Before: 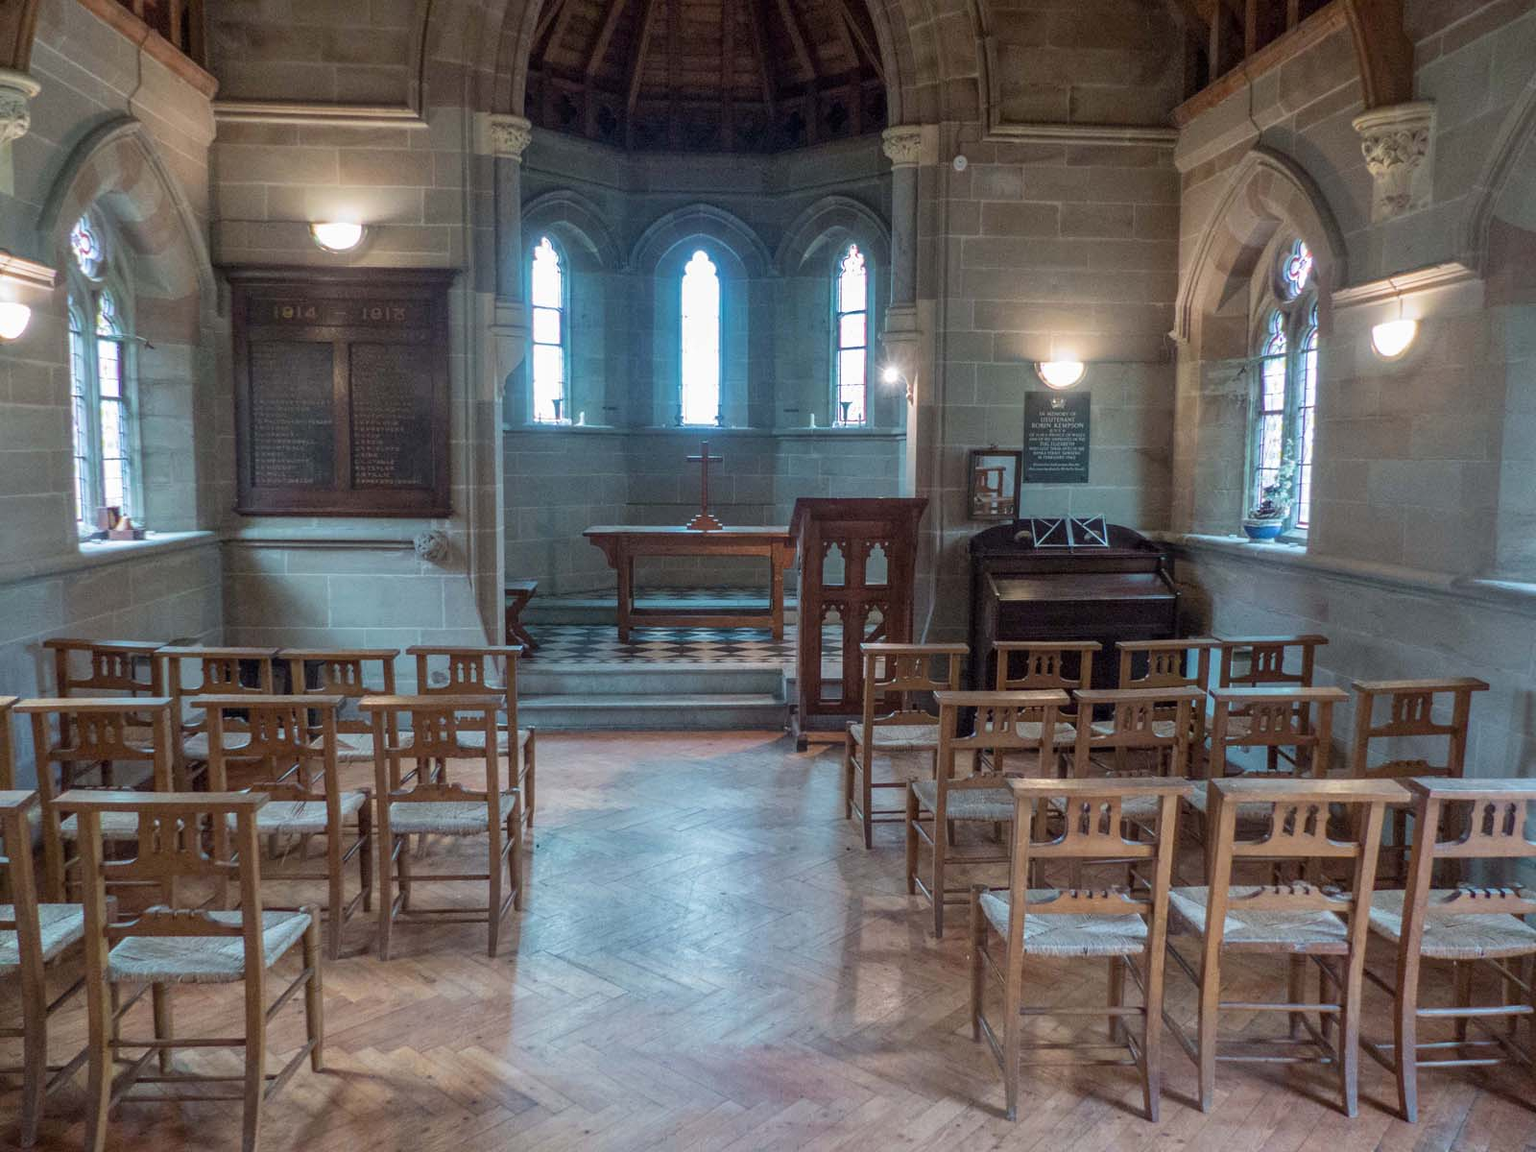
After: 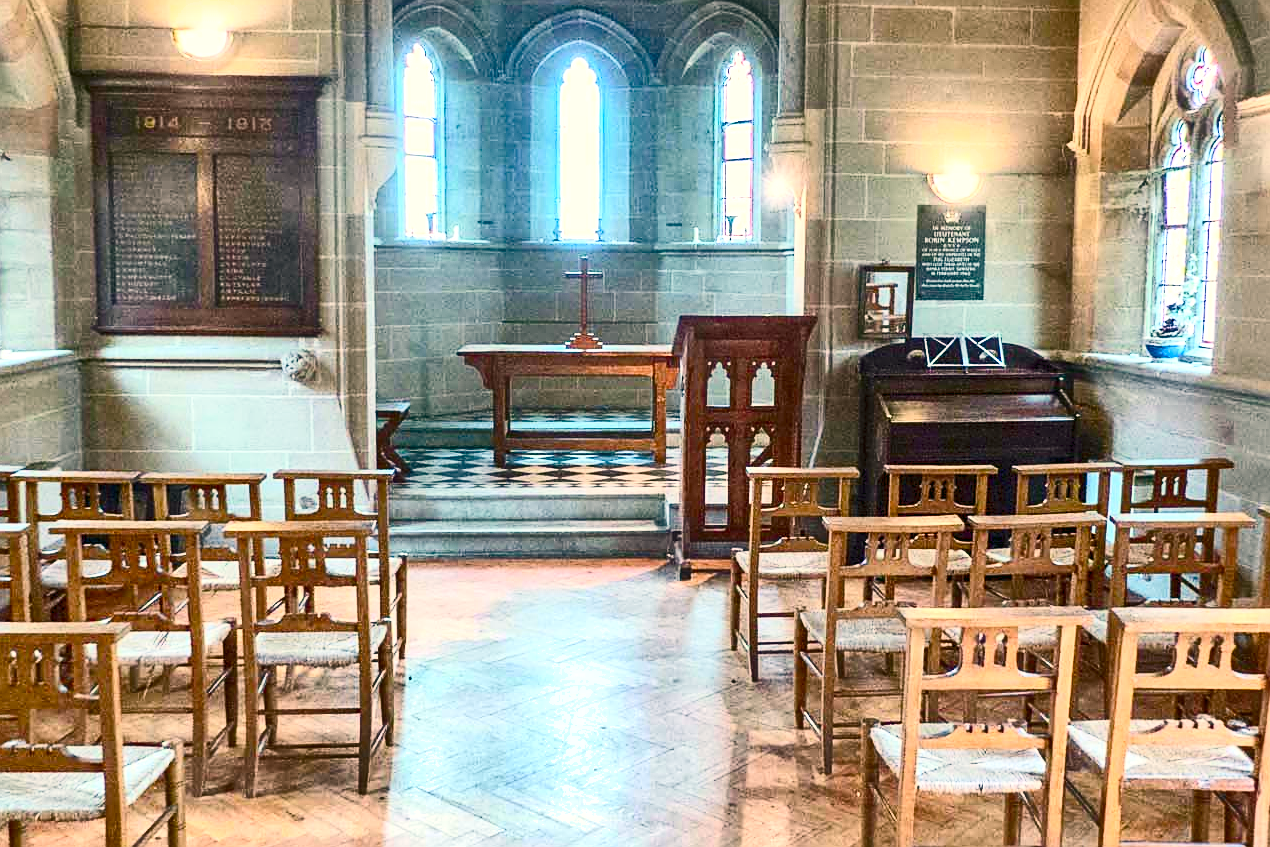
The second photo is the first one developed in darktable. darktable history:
color balance rgb: highlights gain › chroma 3.032%, highlights gain › hue 75.52°, perceptual saturation grading › global saturation 25.506%, perceptual saturation grading › highlights -28.086%, perceptual saturation grading › shadows 34.316%, contrast -9.978%
crop: left 9.43%, top 16.979%, right 11.162%, bottom 12.383%
sharpen: on, module defaults
exposure: black level correction 0, exposure 1.2 EV, compensate highlight preservation false
contrast brightness saturation: contrast 0.402, brightness 0.1, saturation 0.206
color correction: highlights a* 4.26, highlights b* 4.93, shadows a* -8.05, shadows b* 4.9
shadows and highlights: shadows 58.23, highlights -60.27, soften with gaussian
